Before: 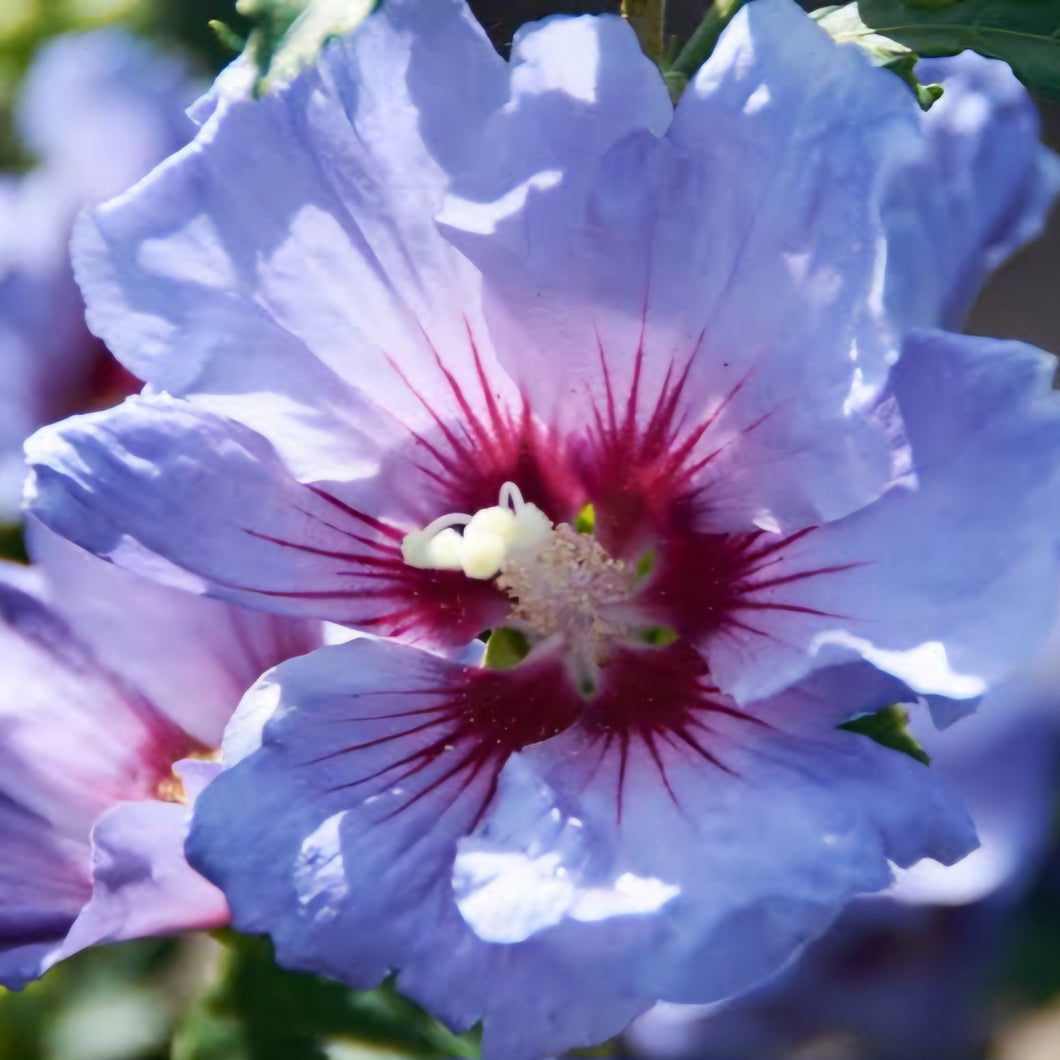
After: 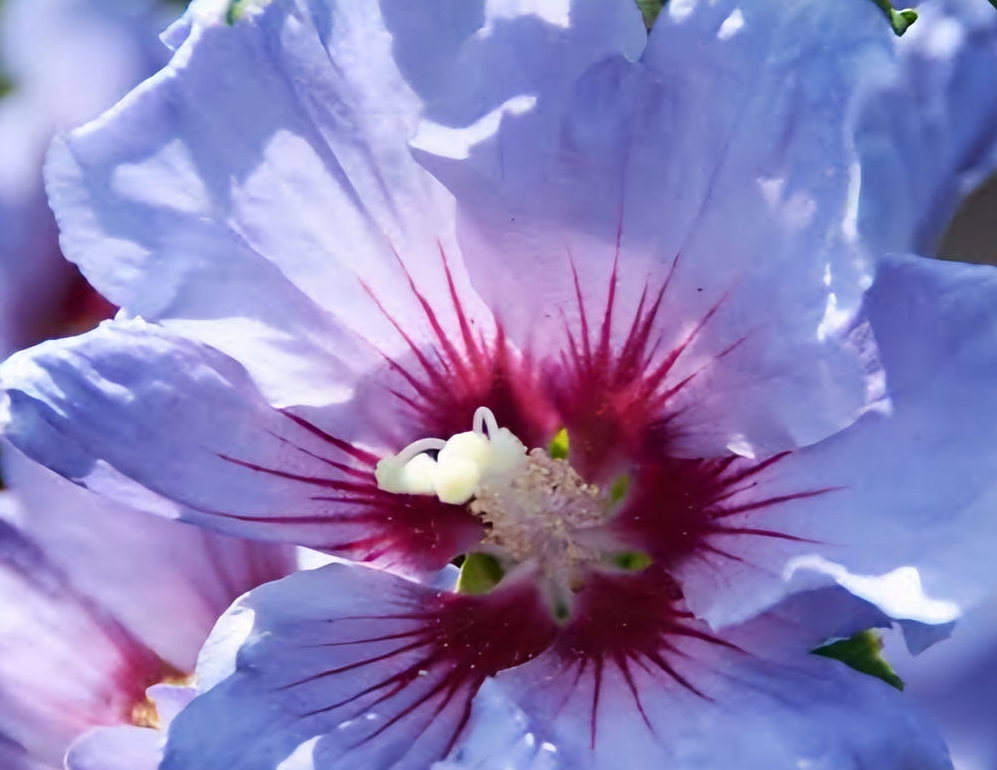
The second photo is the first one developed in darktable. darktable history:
sharpen: on, module defaults
crop: left 2.524%, top 7.127%, right 3.334%, bottom 20.2%
